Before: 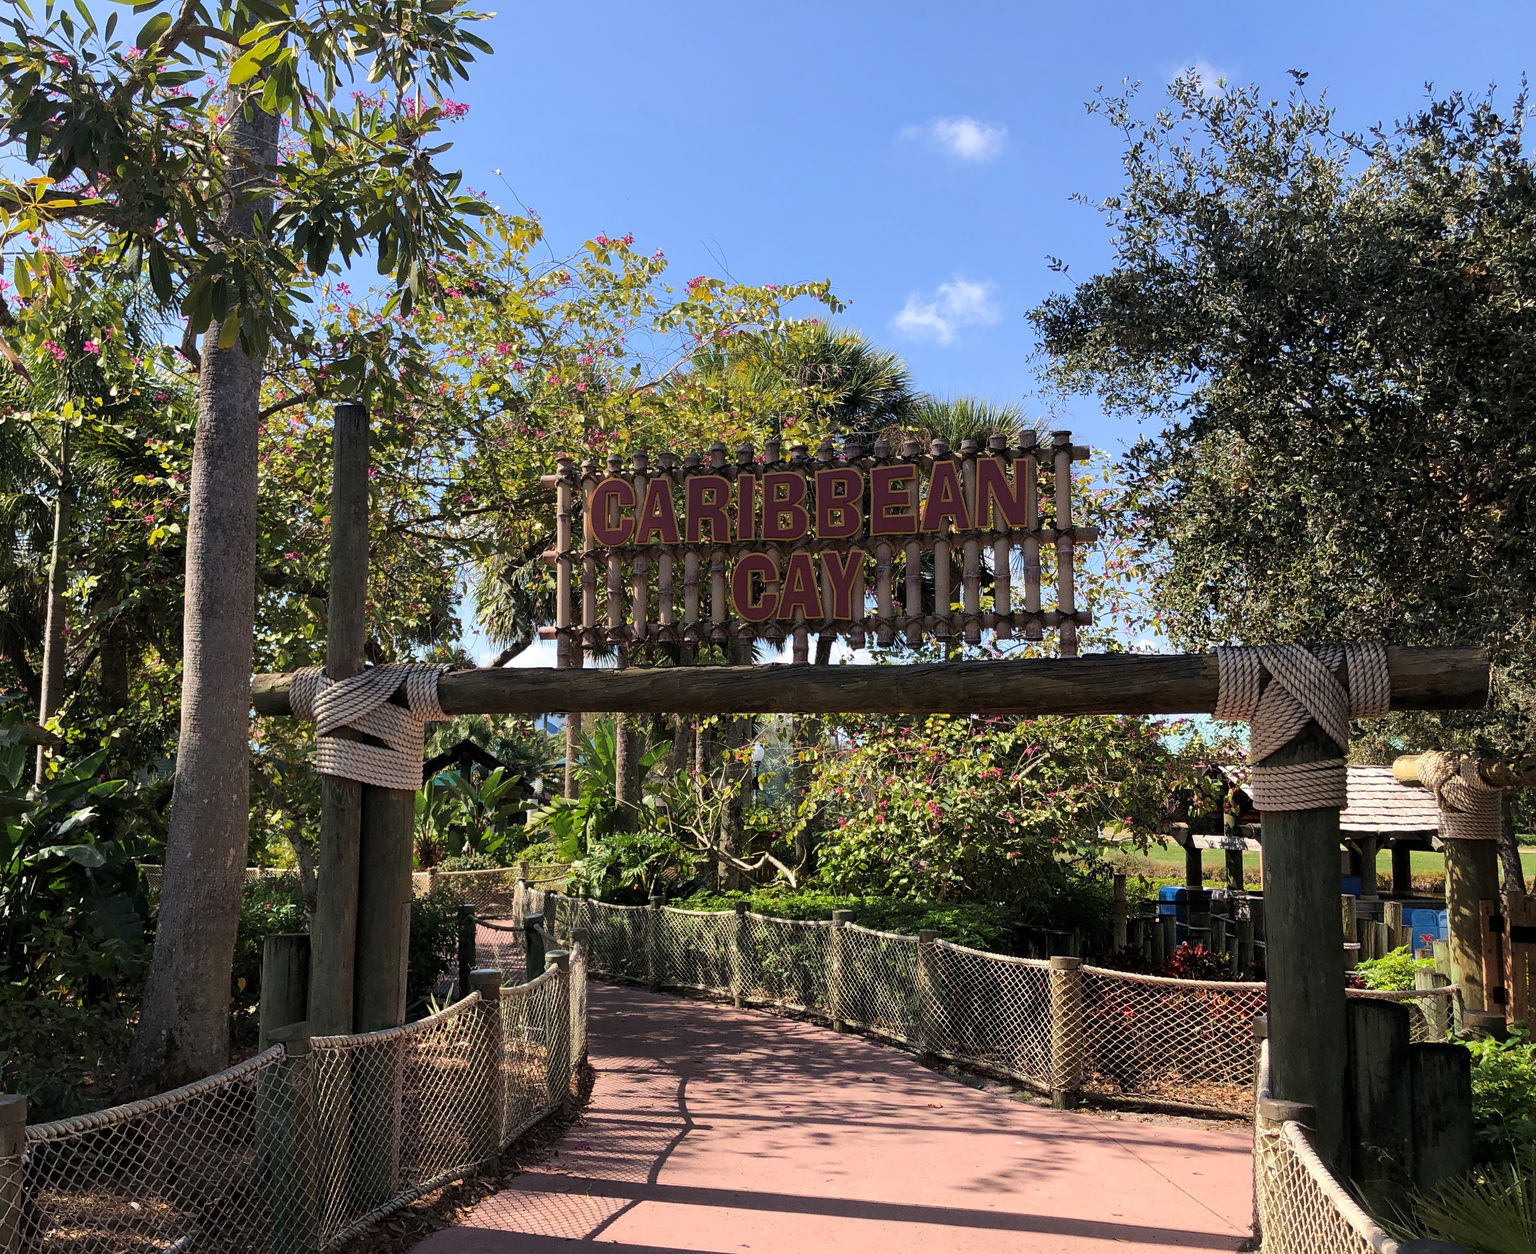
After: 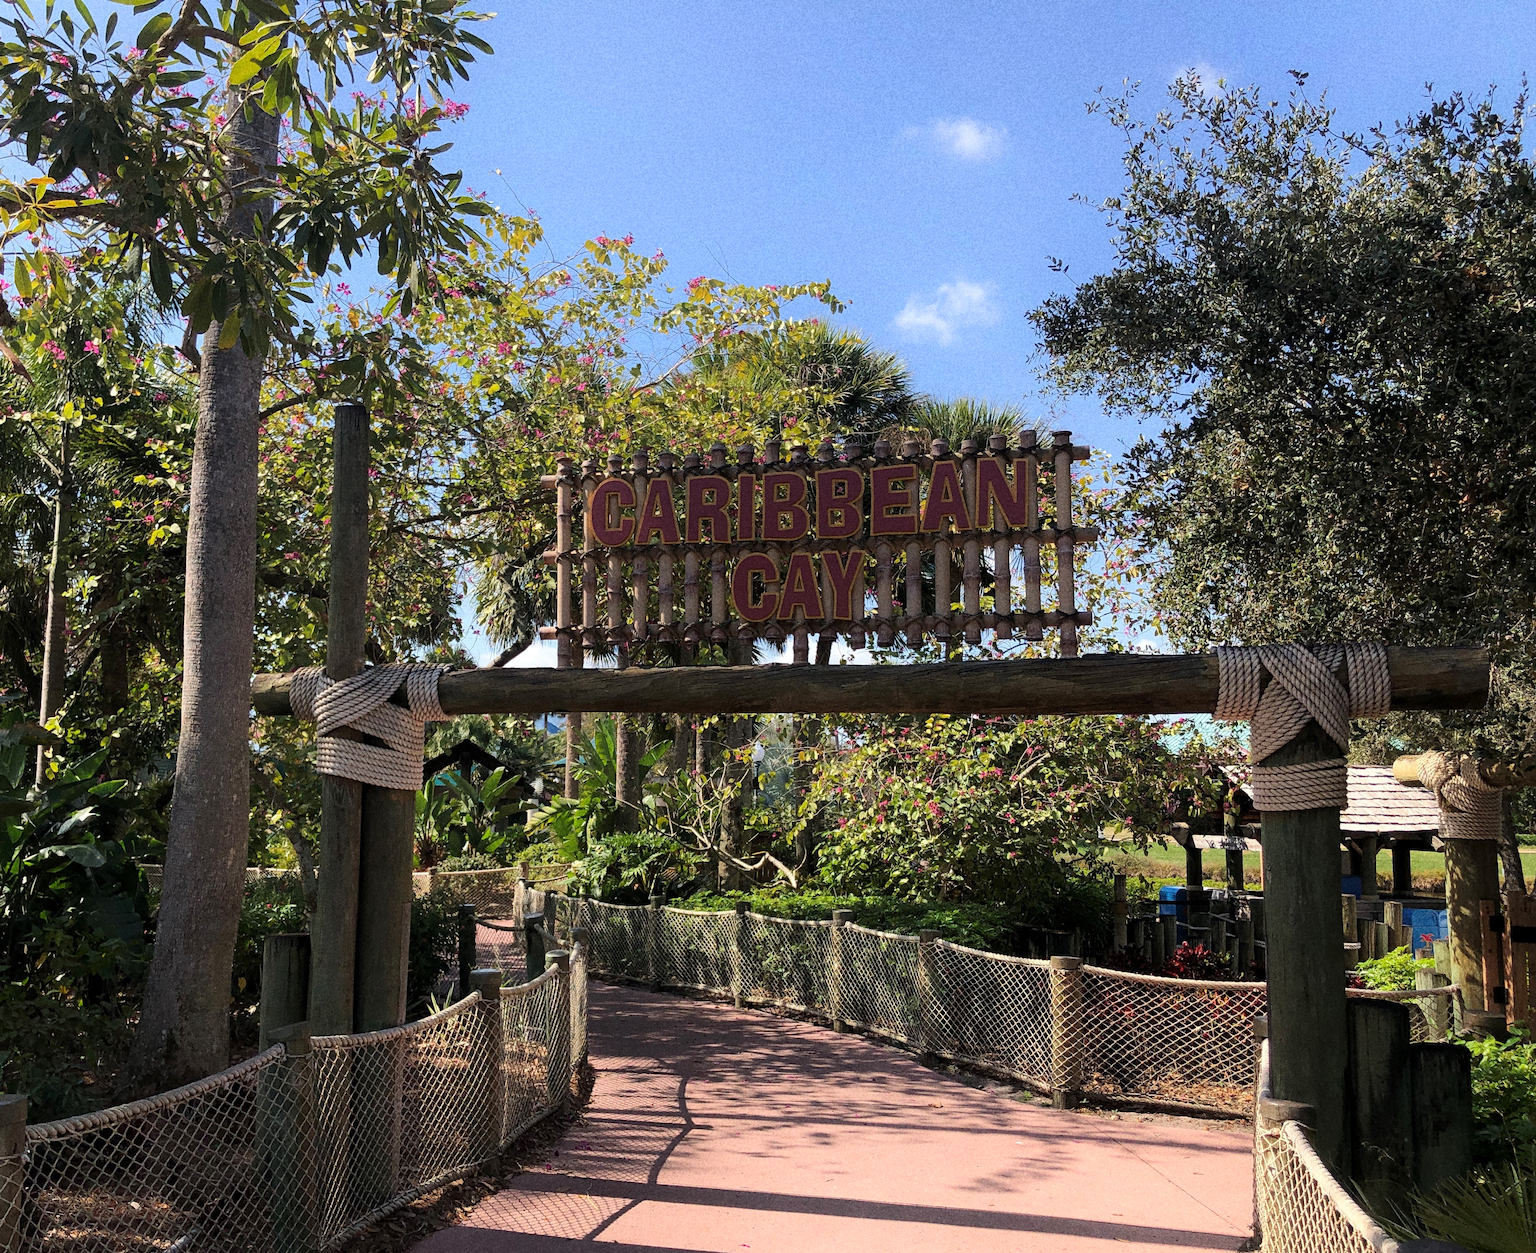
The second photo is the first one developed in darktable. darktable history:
shadows and highlights: shadows -23.08, highlights 46.15, soften with gaussian
grain: coarseness 9.61 ISO, strength 35.62%
